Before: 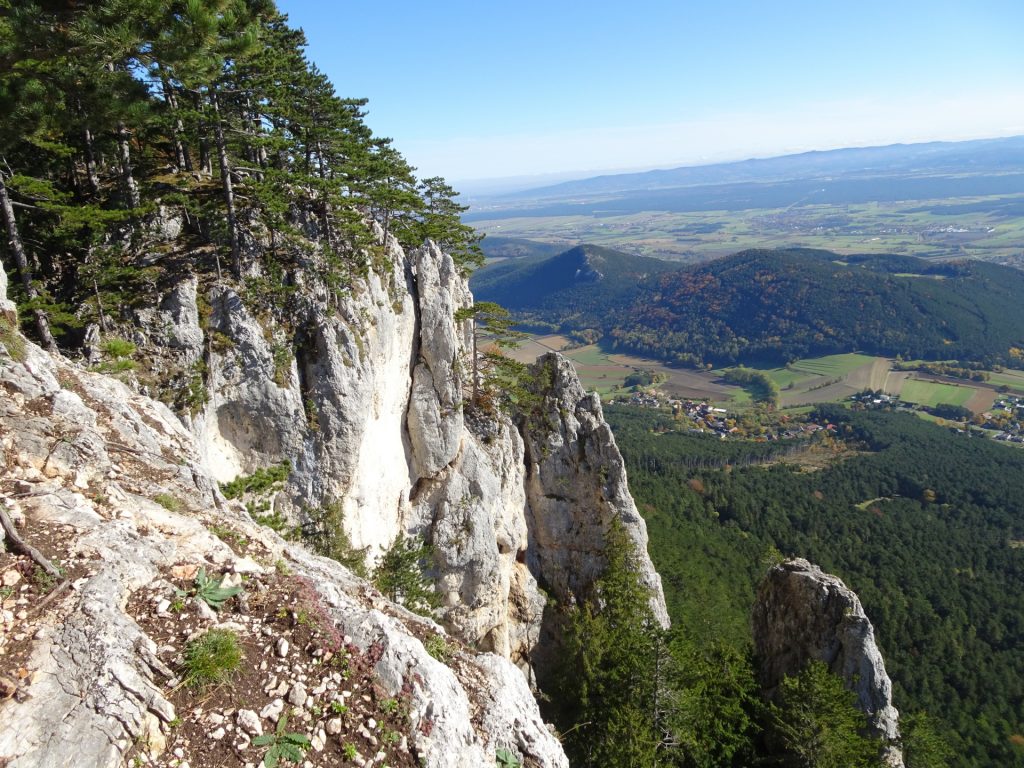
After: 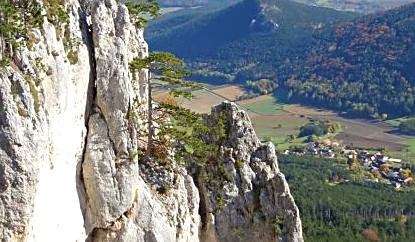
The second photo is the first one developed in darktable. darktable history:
sharpen: on, module defaults
velvia: on, module defaults
crop: left 31.751%, top 32.575%, right 27.721%, bottom 35.894%
exposure: exposure 0.243 EV, compensate highlight preservation false
